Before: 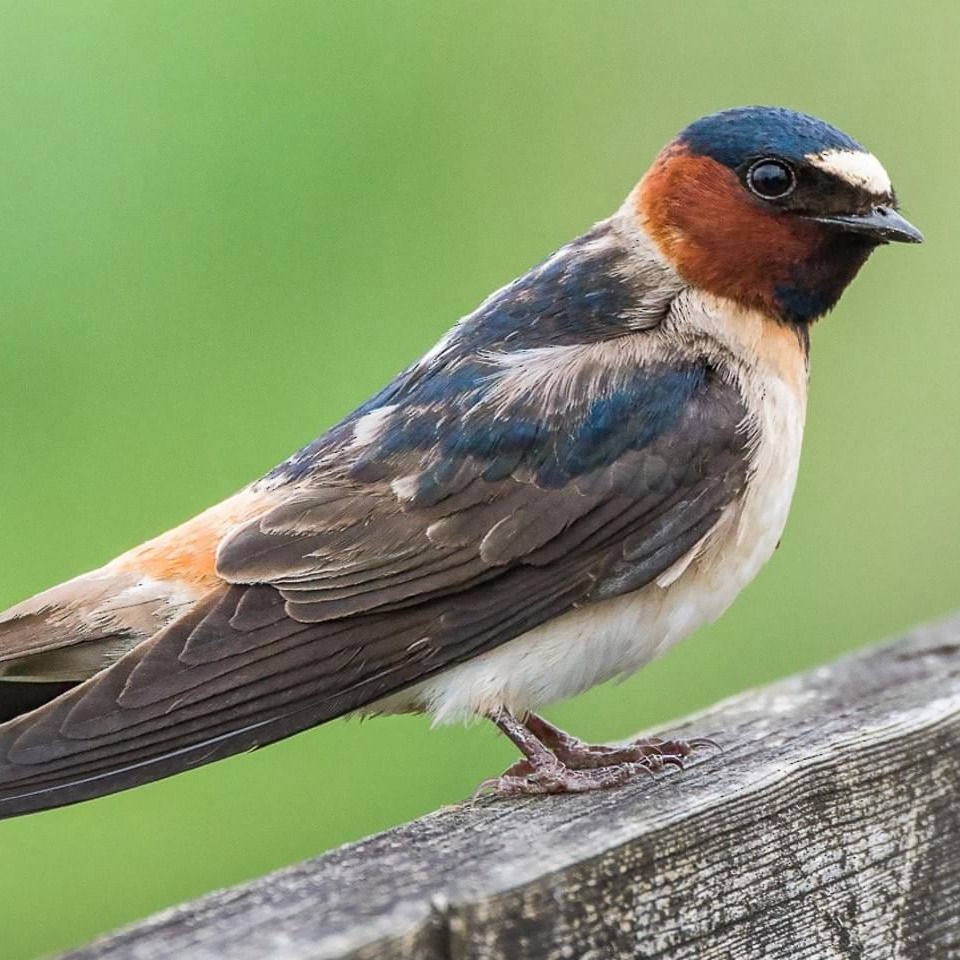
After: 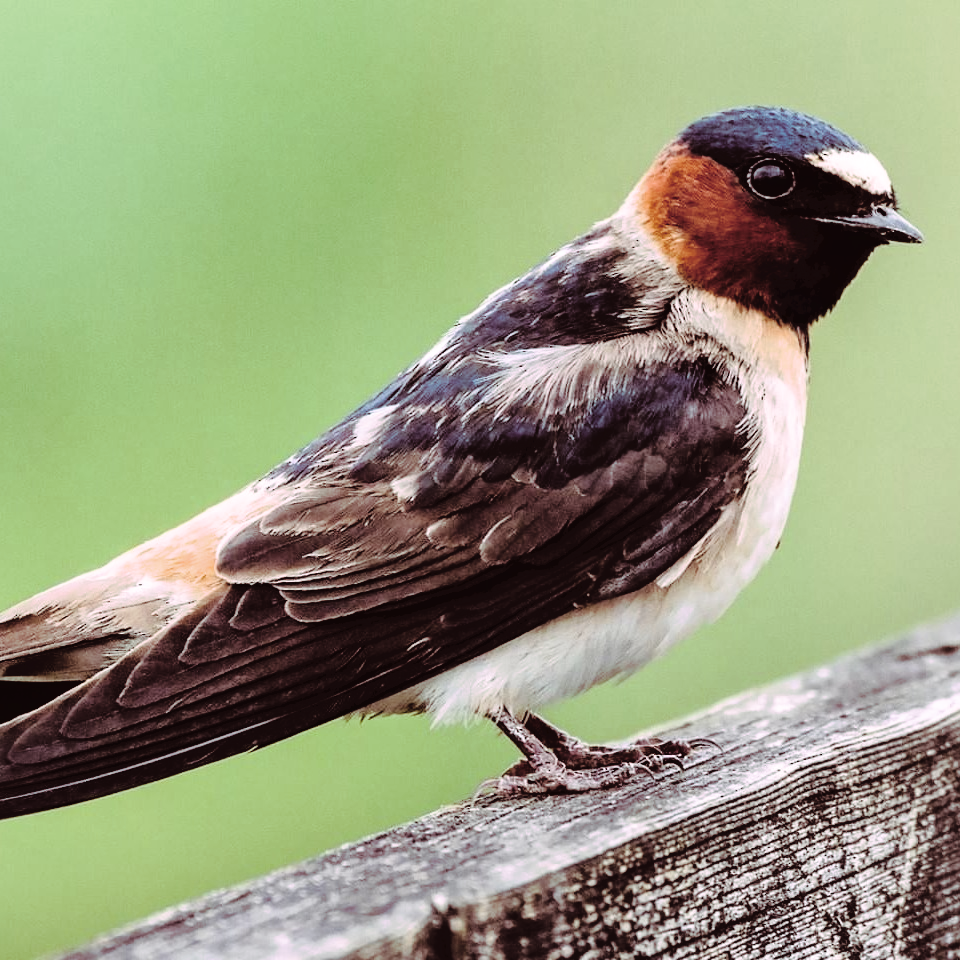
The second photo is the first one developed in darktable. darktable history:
tone curve: curves: ch0 [(0, 0) (0.003, 0.041) (0.011, 0.042) (0.025, 0.041) (0.044, 0.043) (0.069, 0.048) (0.1, 0.059) (0.136, 0.079) (0.177, 0.107) (0.224, 0.152) (0.277, 0.235) (0.335, 0.331) (0.399, 0.427) (0.468, 0.512) (0.543, 0.595) (0.623, 0.668) (0.709, 0.736) (0.801, 0.813) (0.898, 0.891) (1, 1)], preserve colors none
split-toning: highlights › hue 298.8°, highlights › saturation 0.73, compress 41.76%
filmic rgb: black relative exposure -3.64 EV, white relative exposure 2.44 EV, hardness 3.29
